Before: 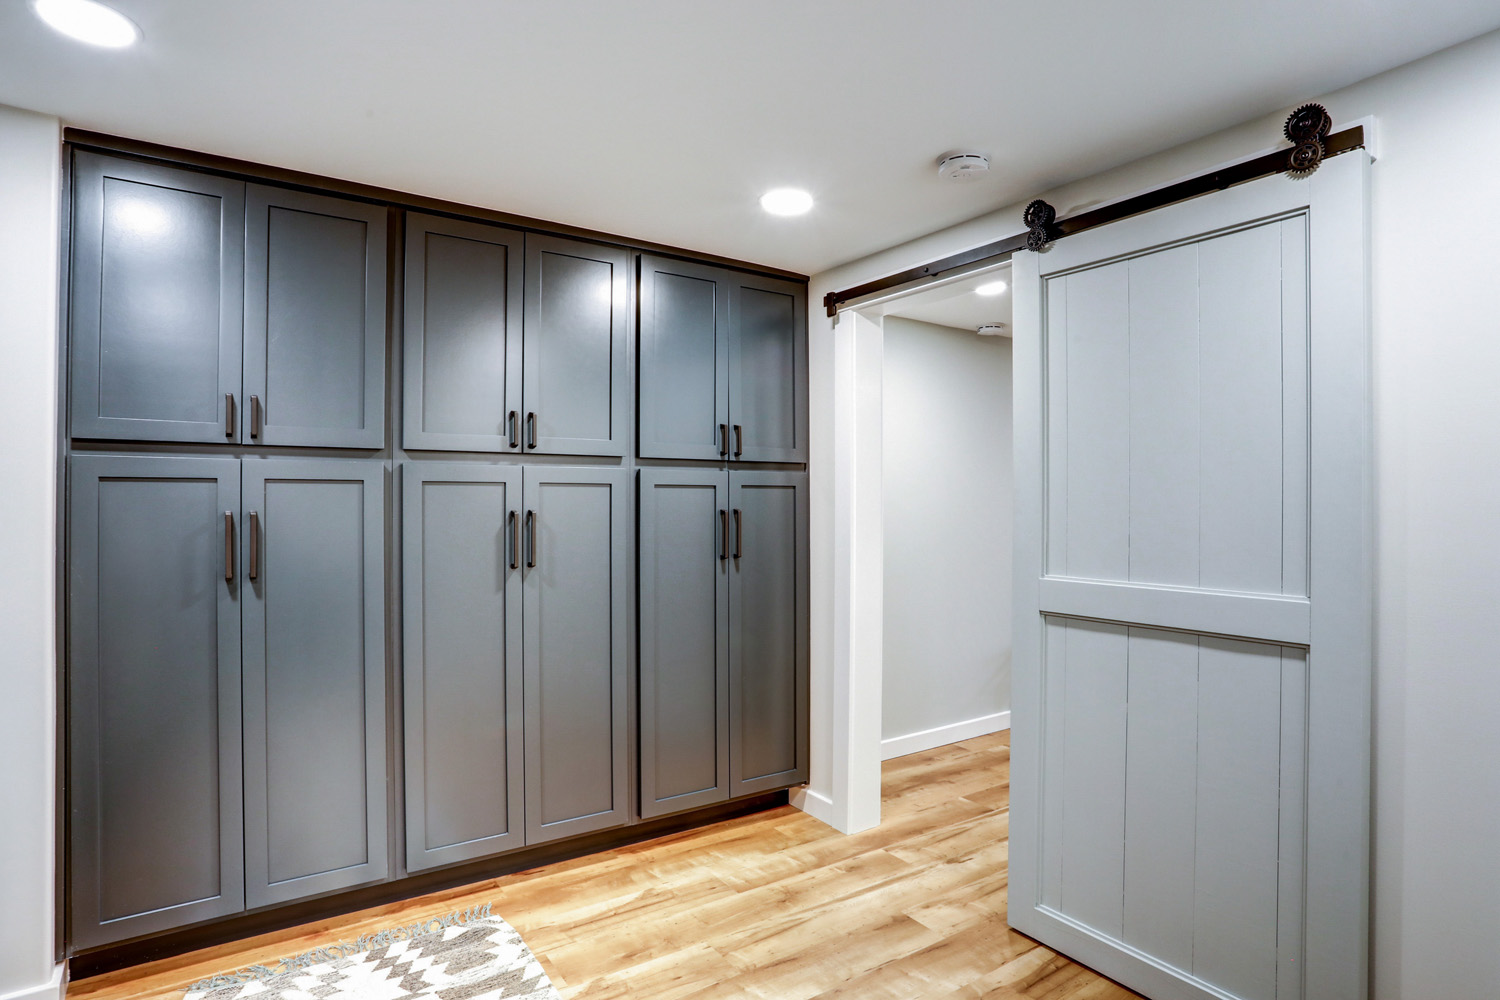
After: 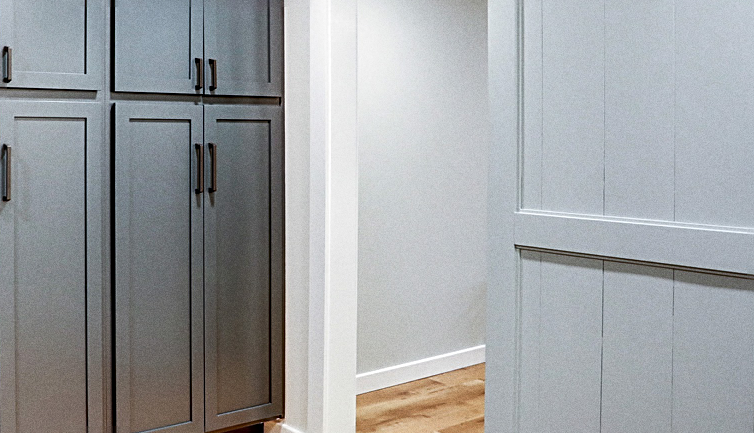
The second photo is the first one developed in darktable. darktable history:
crop: left 35.03%, top 36.625%, right 14.663%, bottom 20.057%
sharpen: radius 2.767
tone equalizer: on, module defaults
grain: coarseness 0.09 ISO
